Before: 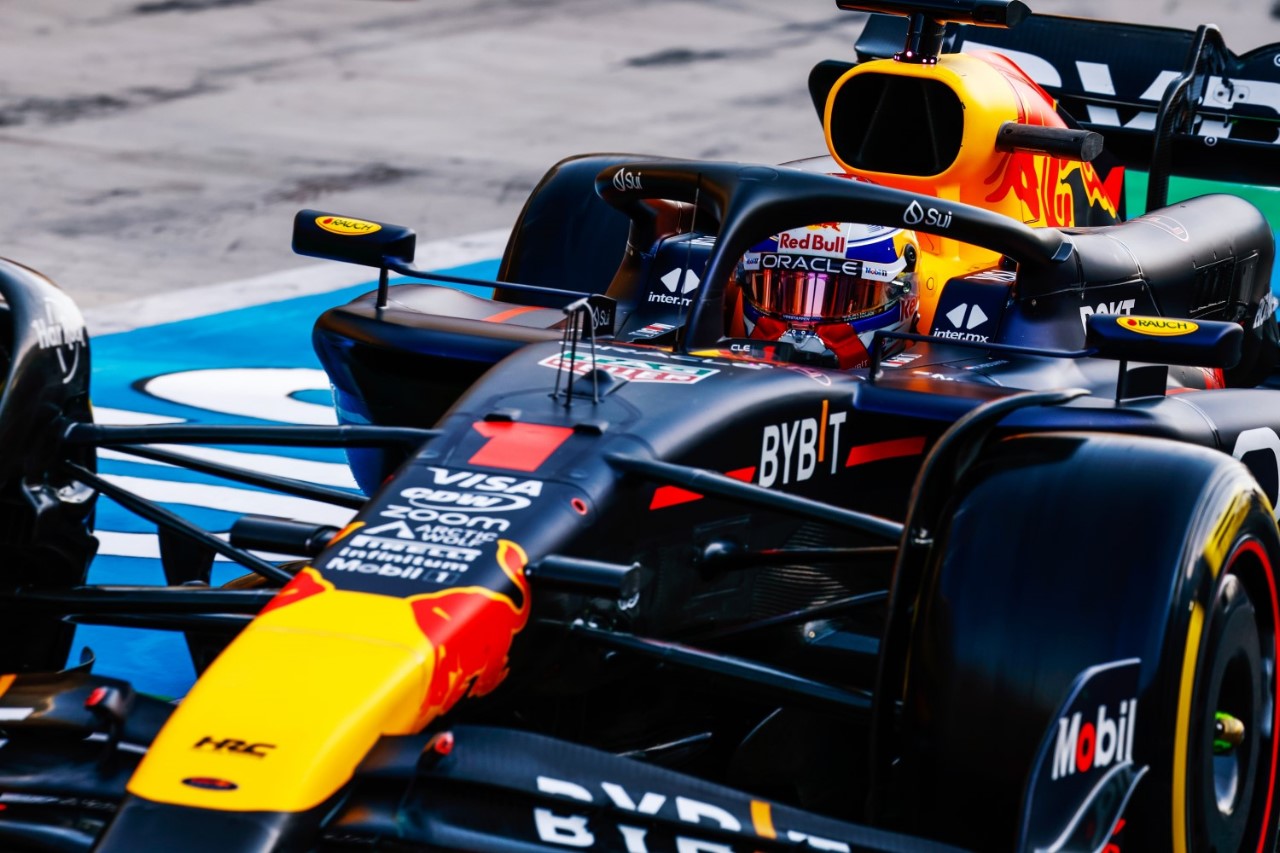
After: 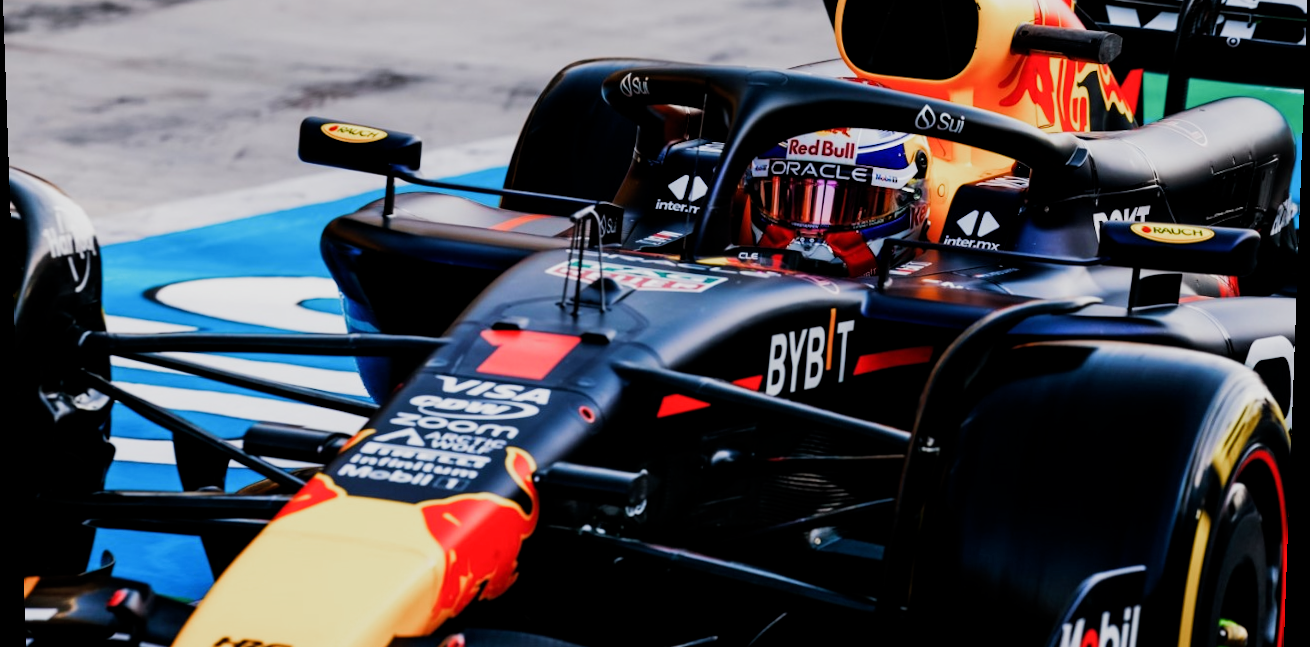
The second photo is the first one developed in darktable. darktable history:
filmic rgb: middle gray luminance 18.42%, black relative exposure -11.25 EV, white relative exposure 3.75 EV, threshold 6 EV, target black luminance 0%, hardness 5.87, latitude 57.4%, contrast 0.963, shadows ↔ highlights balance 49.98%, add noise in highlights 0, preserve chrominance luminance Y, color science v3 (2019), use custom middle-gray values true, iterations of high-quality reconstruction 0, contrast in highlights soft, enable highlight reconstruction true
tone equalizer: -8 EV -0.417 EV, -7 EV -0.389 EV, -6 EV -0.333 EV, -5 EV -0.222 EV, -3 EV 0.222 EV, -2 EV 0.333 EV, -1 EV 0.389 EV, +0 EV 0.417 EV, edges refinement/feathering 500, mask exposure compensation -1.57 EV, preserve details no
crop and rotate: top 12.5%, bottom 12.5%
rotate and perspective: lens shift (vertical) 0.048, lens shift (horizontal) -0.024, automatic cropping off
